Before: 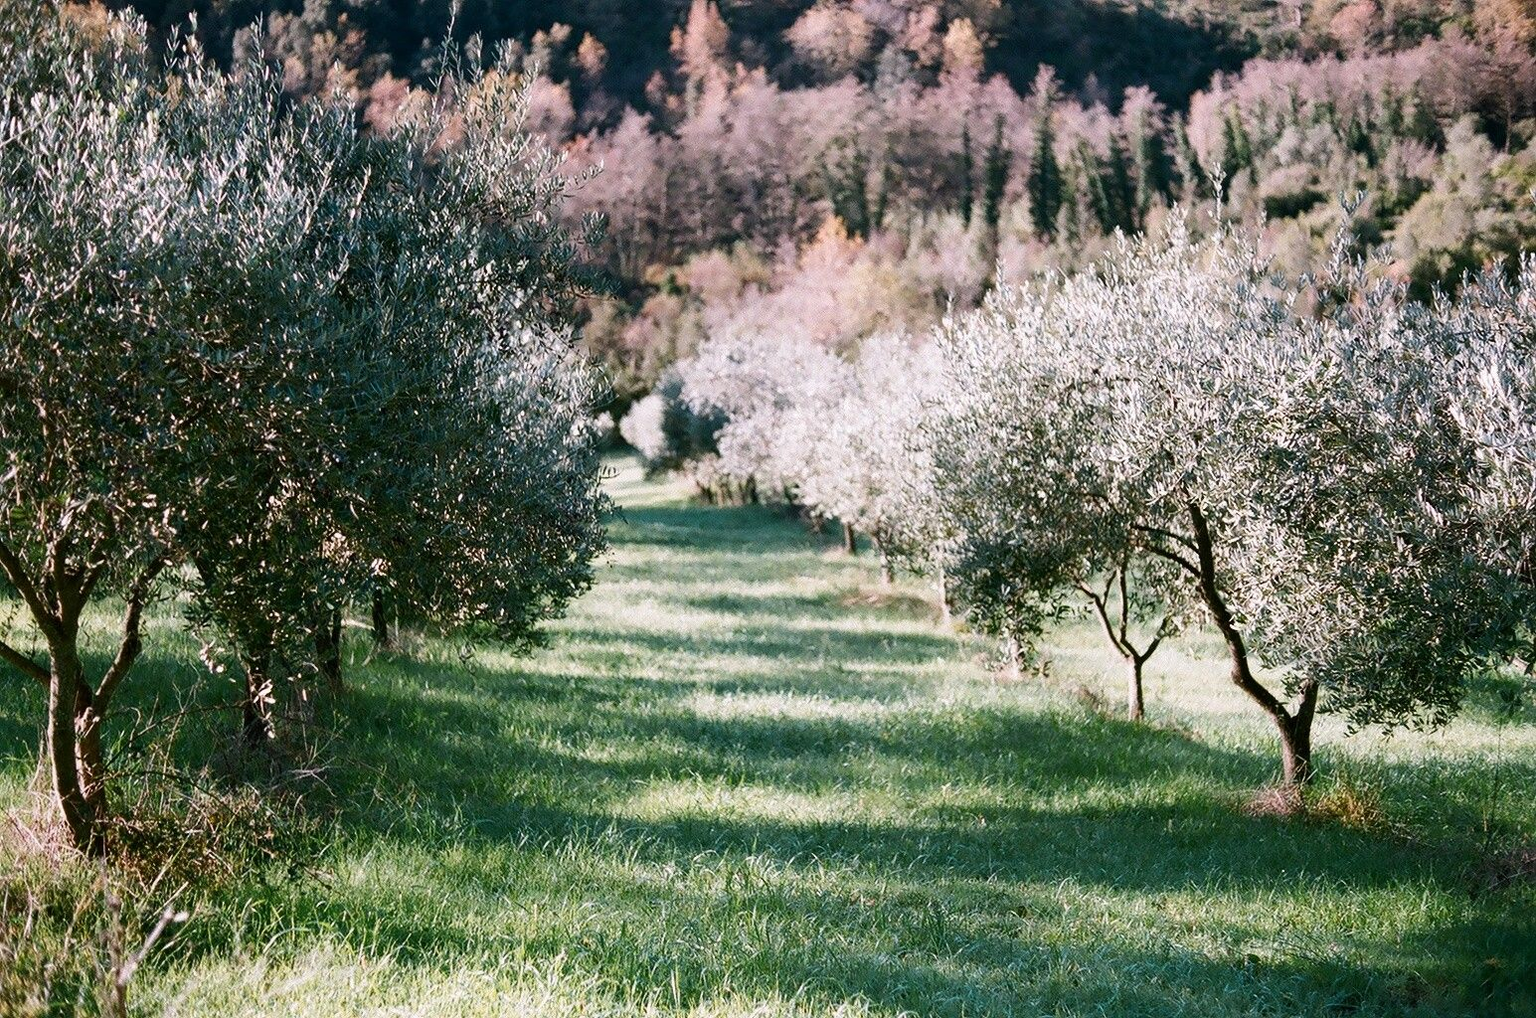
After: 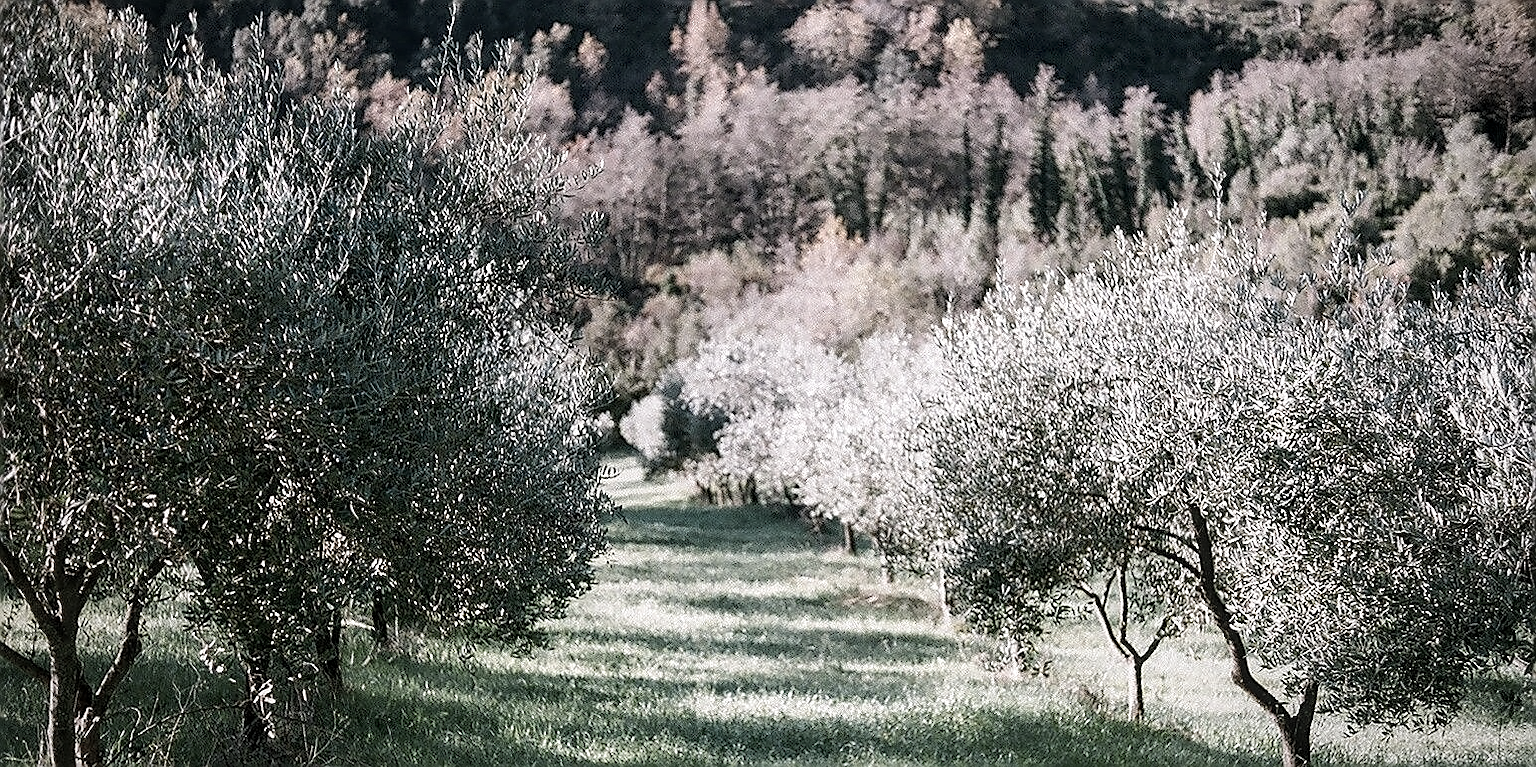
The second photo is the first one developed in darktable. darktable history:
crop: bottom 24.57%
local contrast: detail 130%
color correction: highlights b* 0.036, saturation 0.472
sharpen: radius 1.377, amount 1.258, threshold 0.662
vignetting: fall-off radius 99.55%, brightness -0.688, width/height ratio 1.34
